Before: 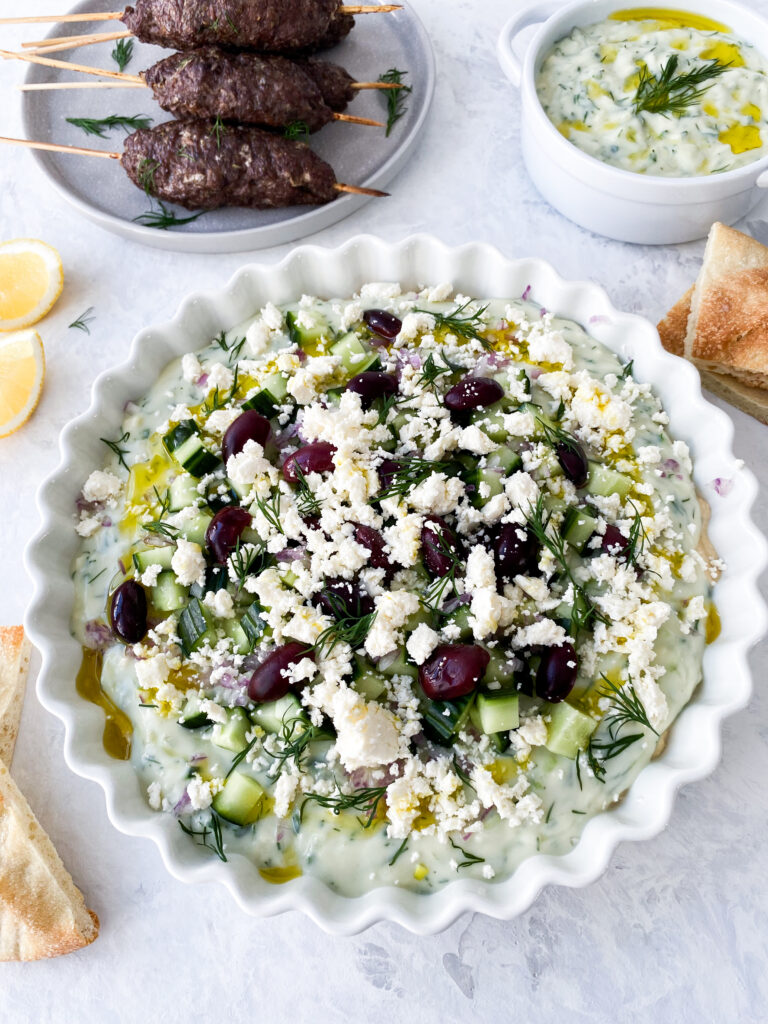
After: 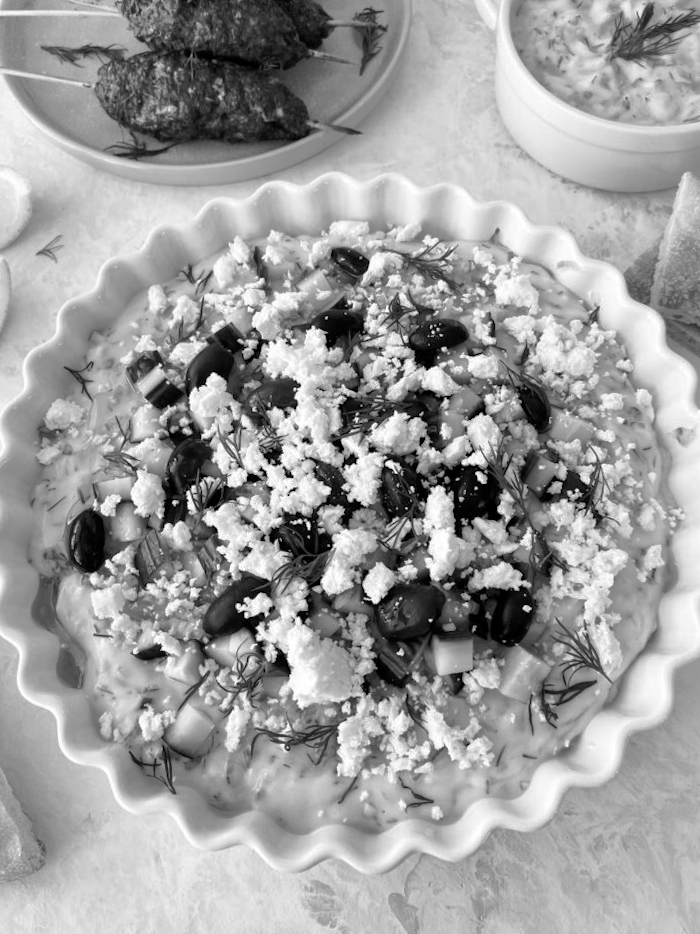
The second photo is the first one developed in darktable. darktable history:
contrast brightness saturation: contrast 0.1, saturation -0.36
crop and rotate: angle -1.96°, left 3.097%, top 4.154%, right 1.586%, bottom 0.529%
shadows and highlights: shadows 40, highlights -60
monochrome: on, module defaults
